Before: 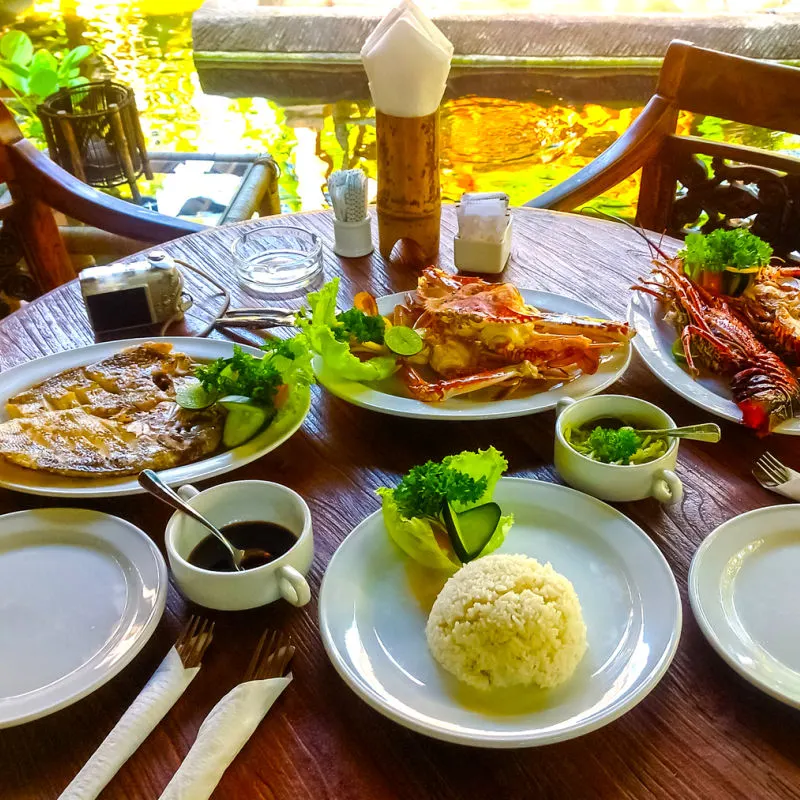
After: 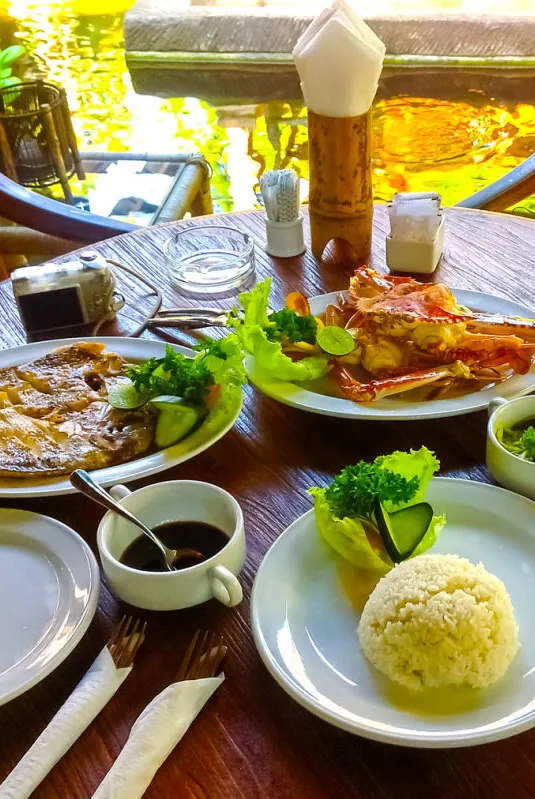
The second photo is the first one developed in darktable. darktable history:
crop and rotate: left 8.532%, right 24.494%
